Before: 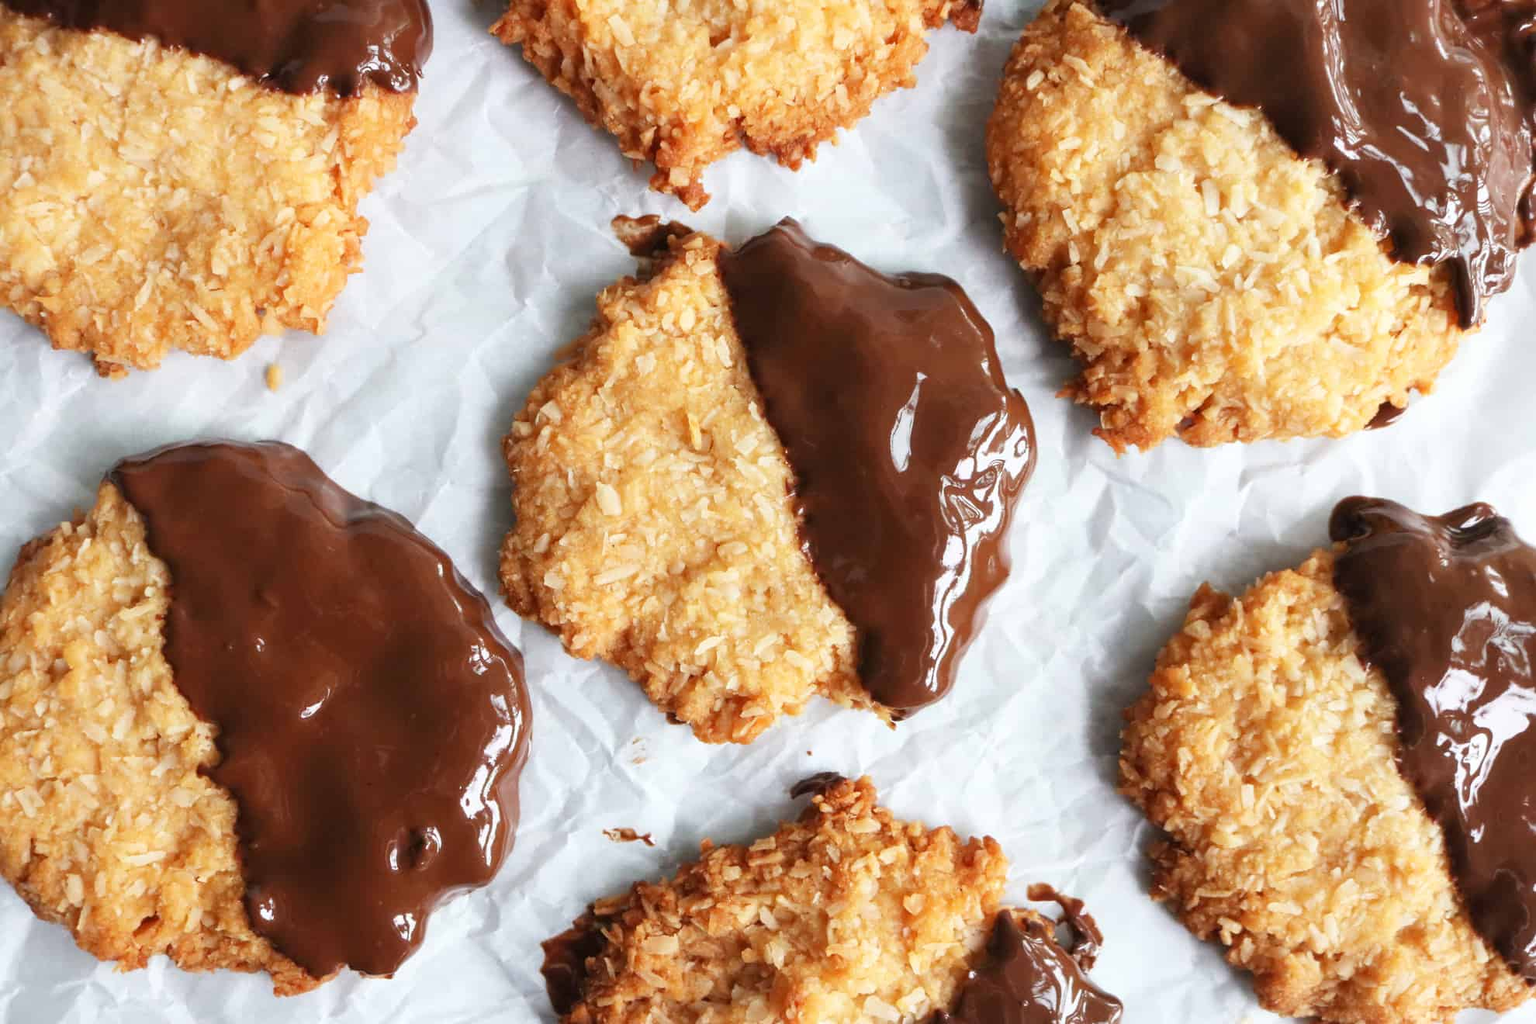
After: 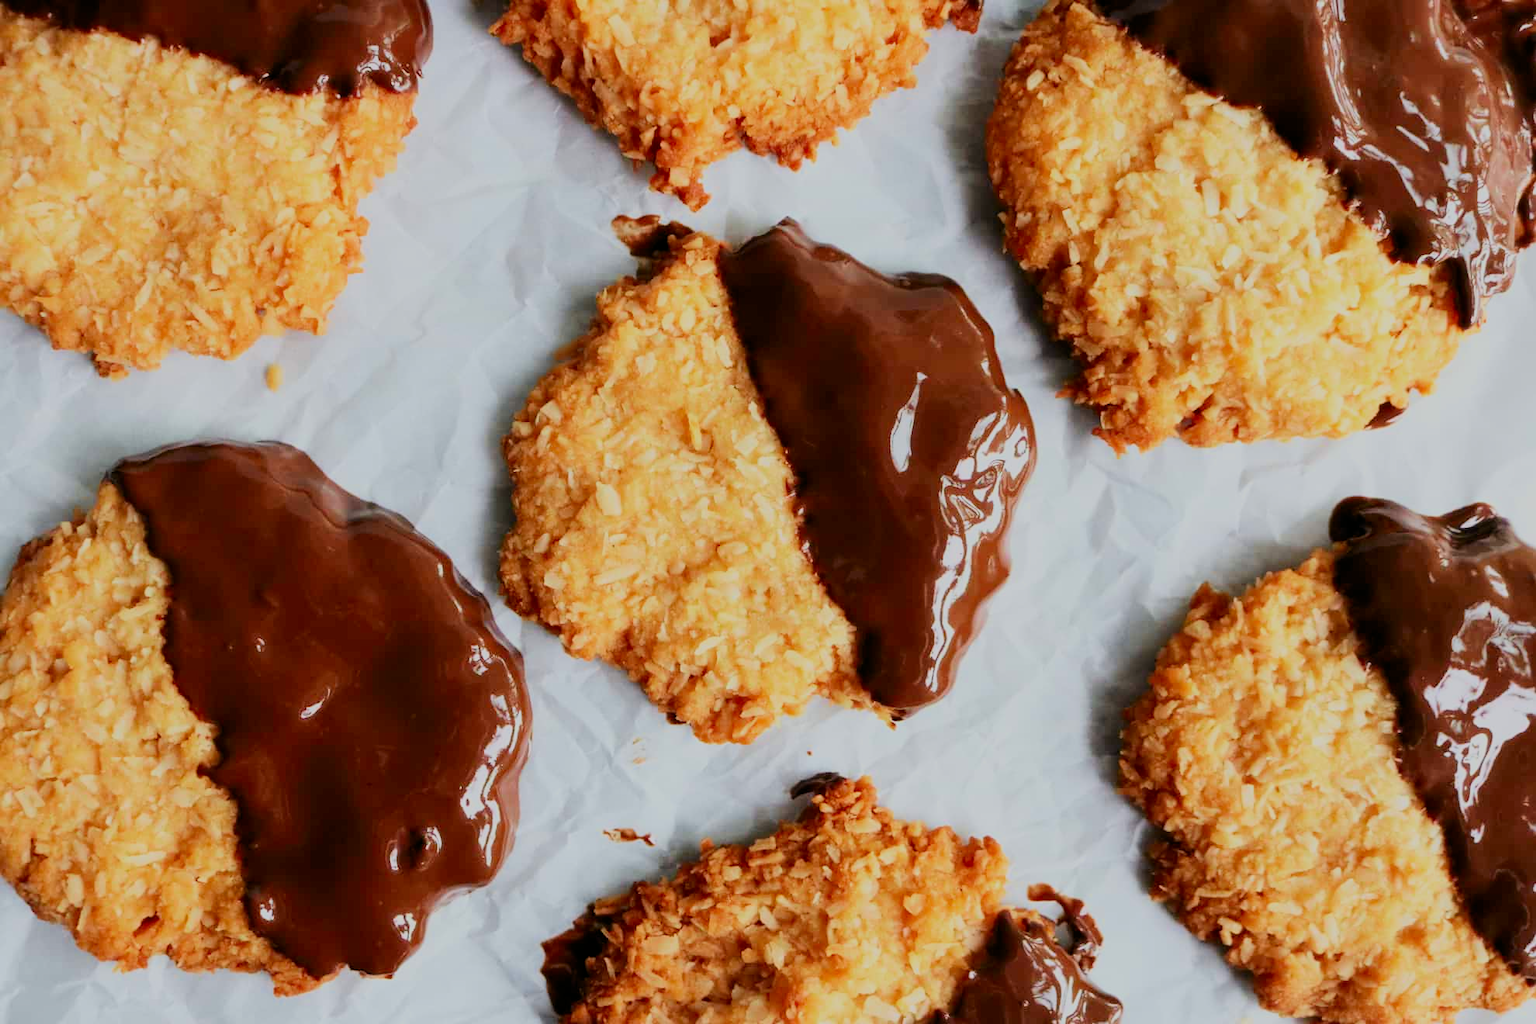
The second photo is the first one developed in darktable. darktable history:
filmic rgb: black relative exposure -6.15 EV, white relative exposure 6.96 EV, hardness 2.23, color science v6 (2022)
tone curve: curves: ch0 [(0, 0) (0.227, 0.17) (0.766, 0.774) (1, 1)]; ch1 [(0, 0) (0.114, 0.127) (0.437, 0.452) (0.498, 0.495) (0.579, 0.602) (1, 1)]; ch2 [(0, 0) (0.233, 0.259) (0.493, 0.492) (0.568, 0.596) (1, 1)], color space Lab, independent channels, preserve colors none
